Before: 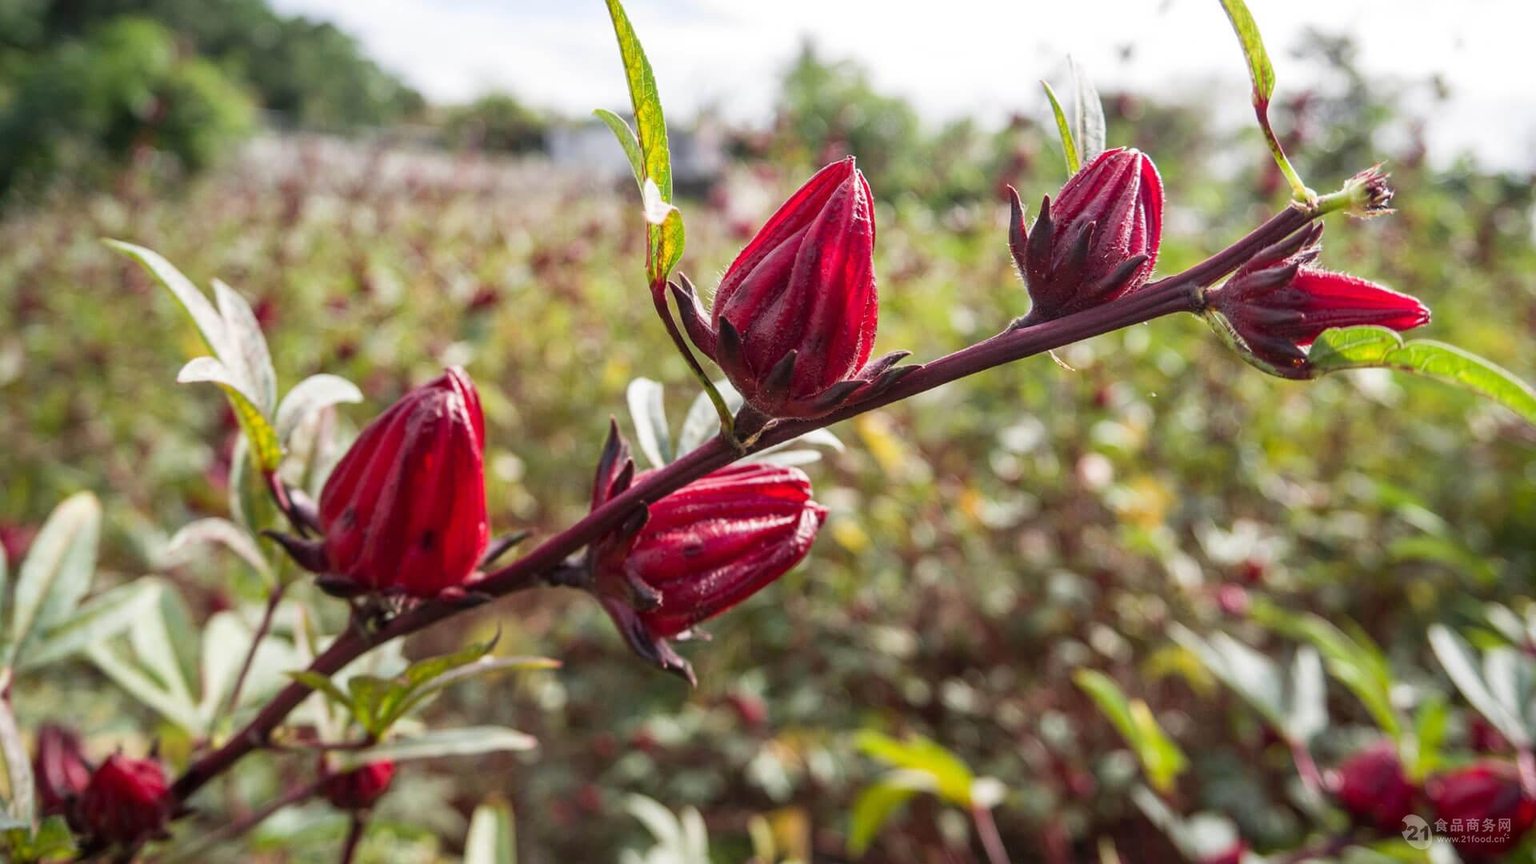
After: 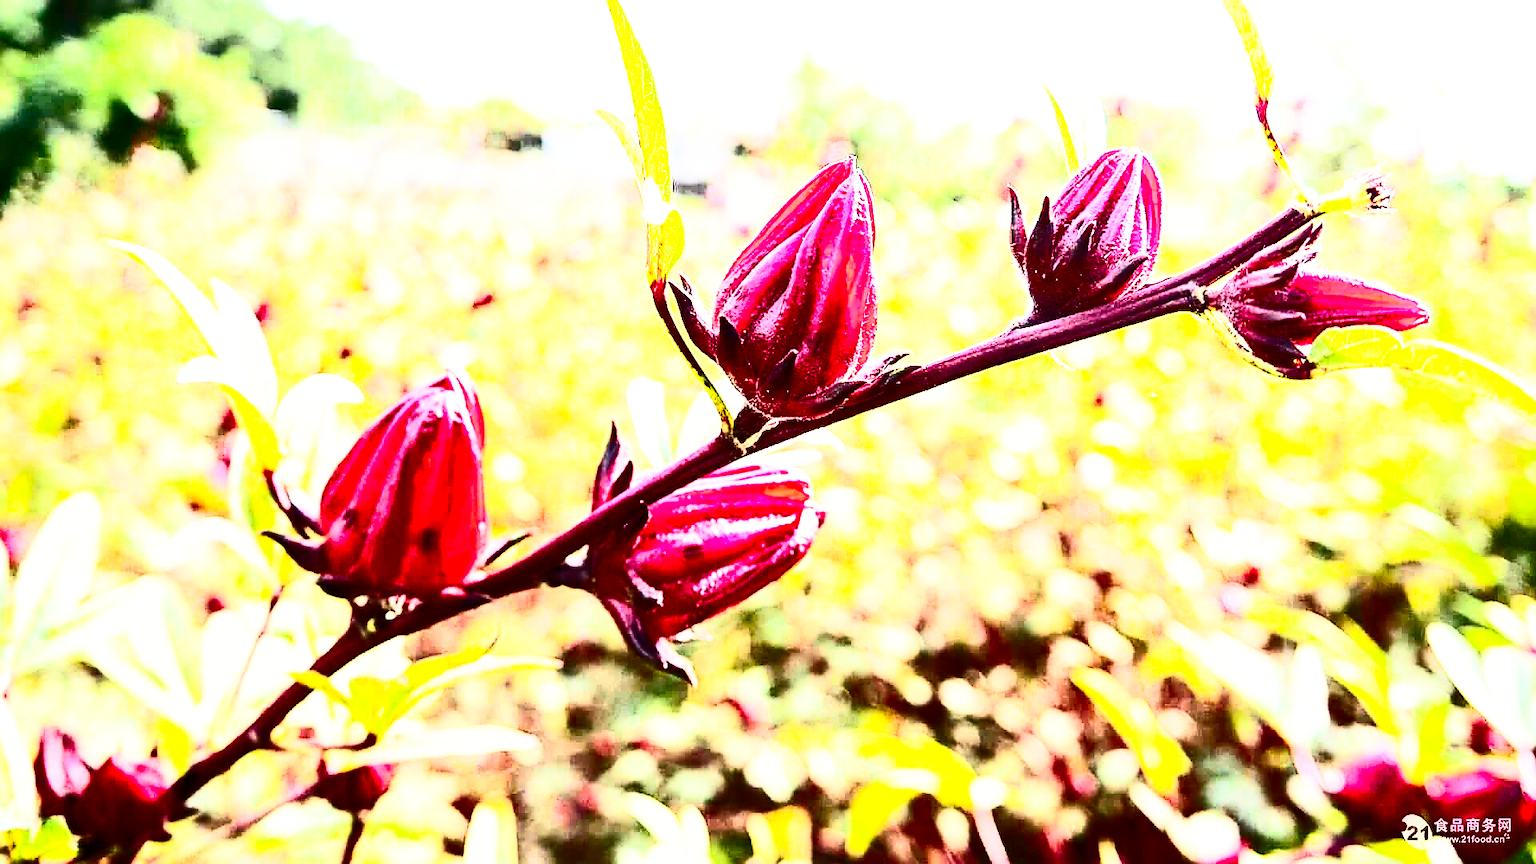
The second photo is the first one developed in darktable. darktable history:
base curve: curves: ch0 [(0, 0) (0.007, 0.004) (0.027, 0.03) (0.046, 0.07) (0.207, 0.54) (0.442, 0.872) (0.673, 0.972) (1, 1)], preserve colors none
contrast brightness saturation: contrast 0.93, brightness 0.2
exposure: exposure 0.648 EV, compensate highlight preservation false
sharpen: on, module defaults
shadows and highlights: shadows 75, highlights -25, soften with gaussian
color correction: saturation 1.34
